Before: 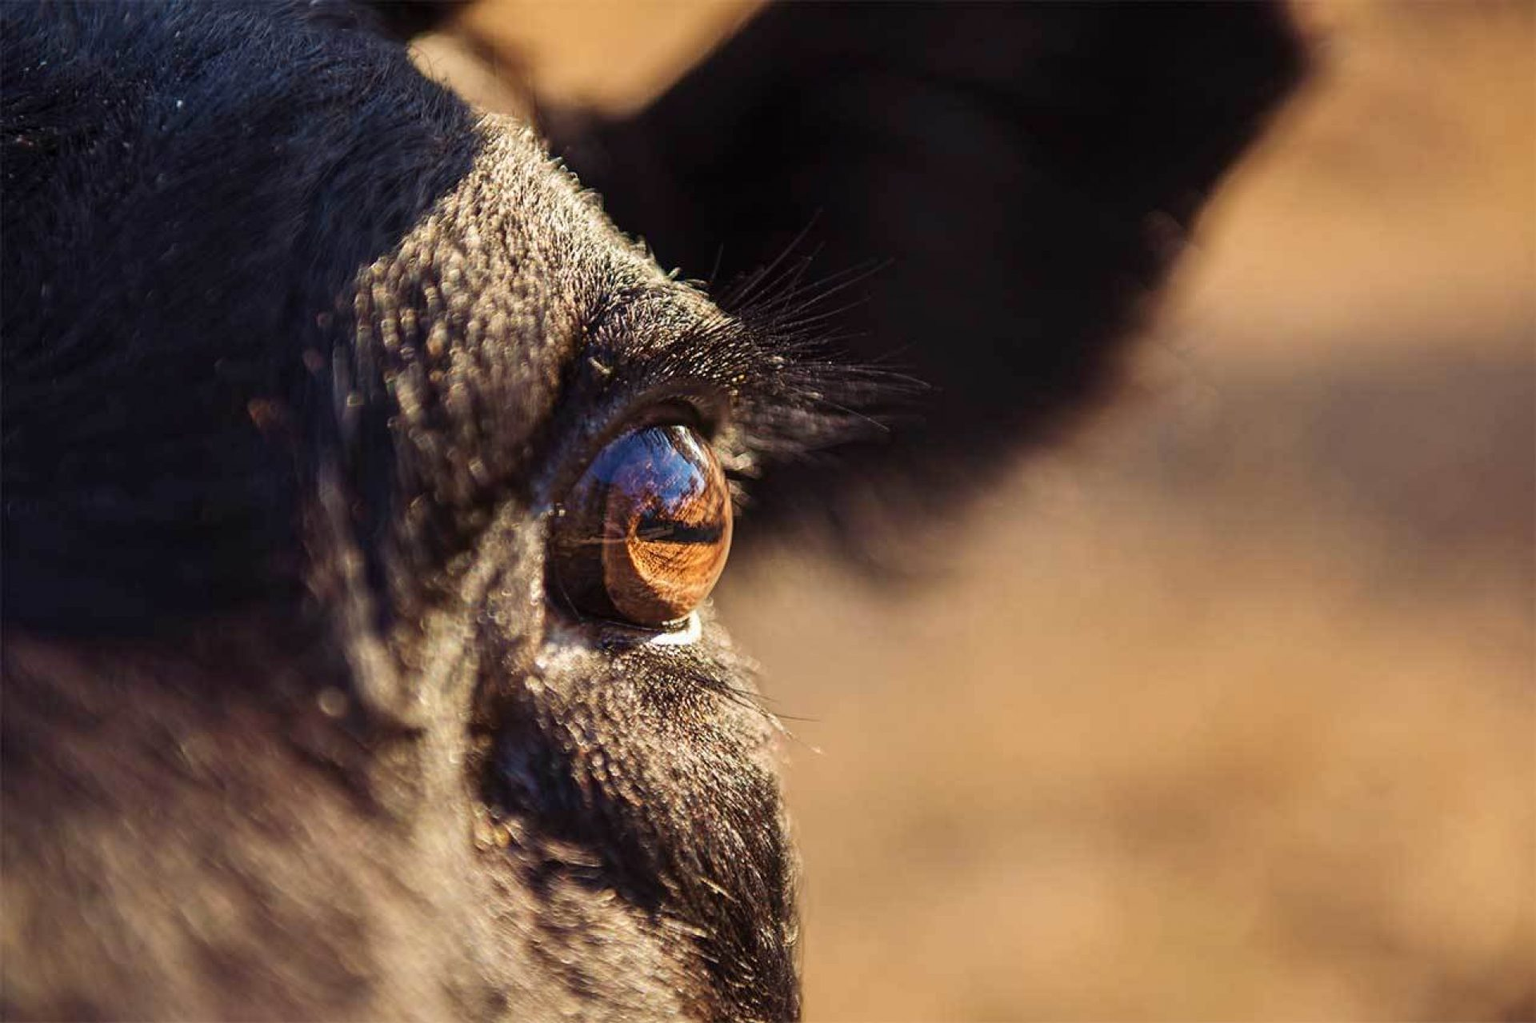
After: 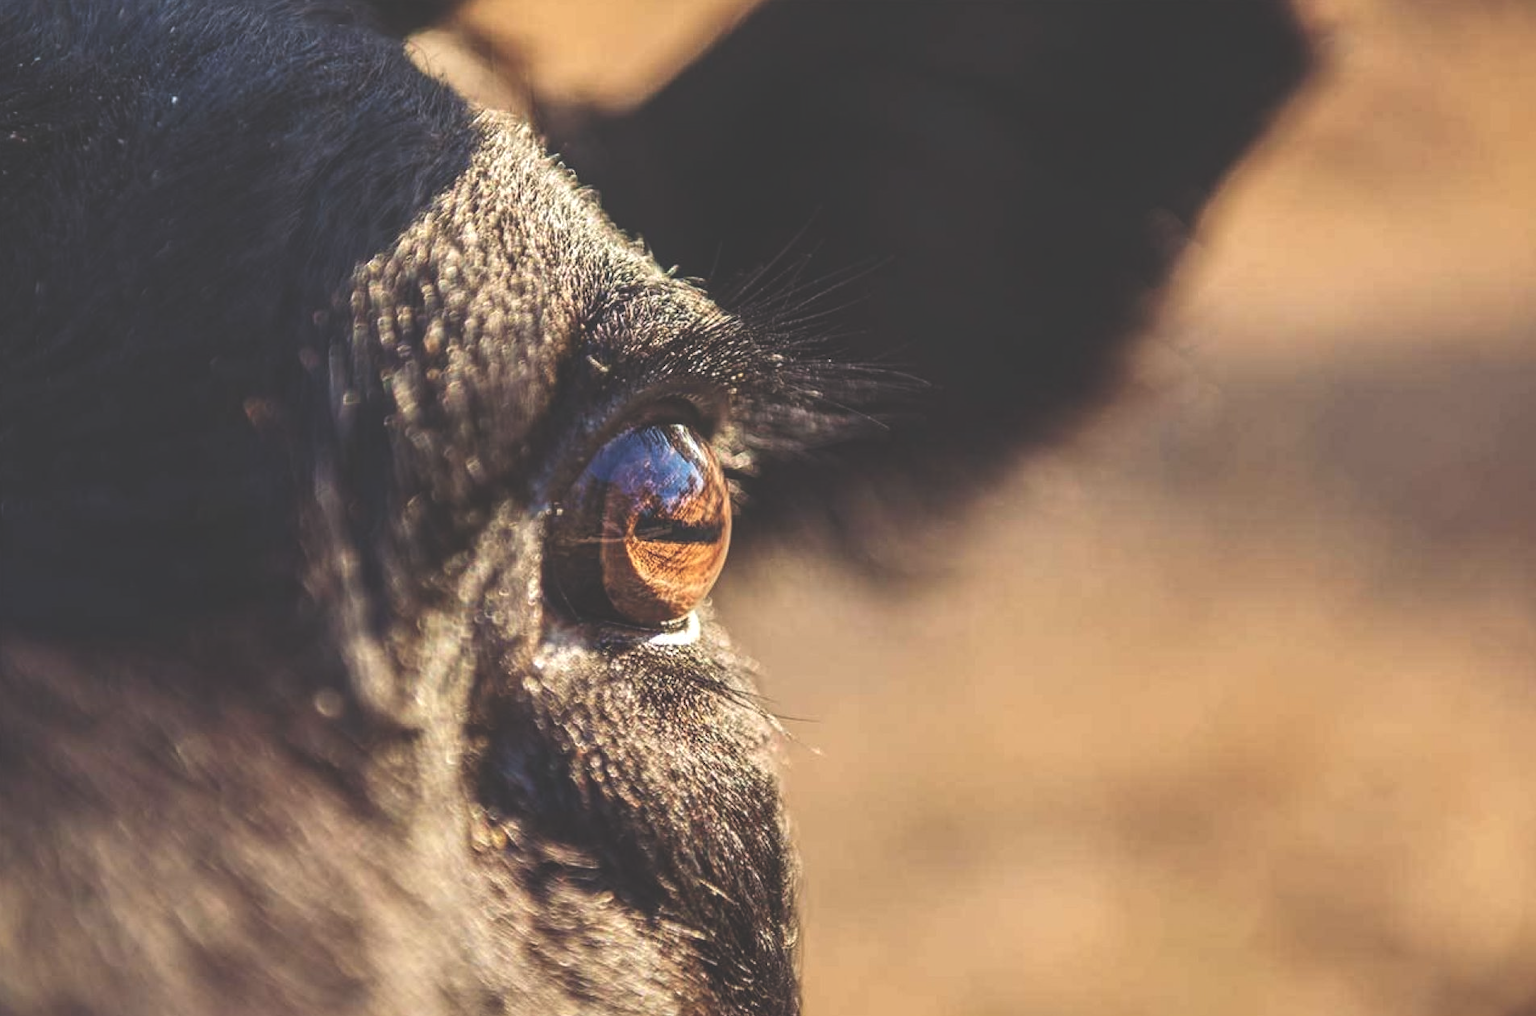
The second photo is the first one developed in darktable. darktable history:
crop: left 0.464%, top 0.523%, right 0.246%, bottom 0.808%
local contrast: on, module defaults
exposure: black level correction -0.04, exposure 0.062 EV, compensate exposure bias true, compensate highlight preservation false
